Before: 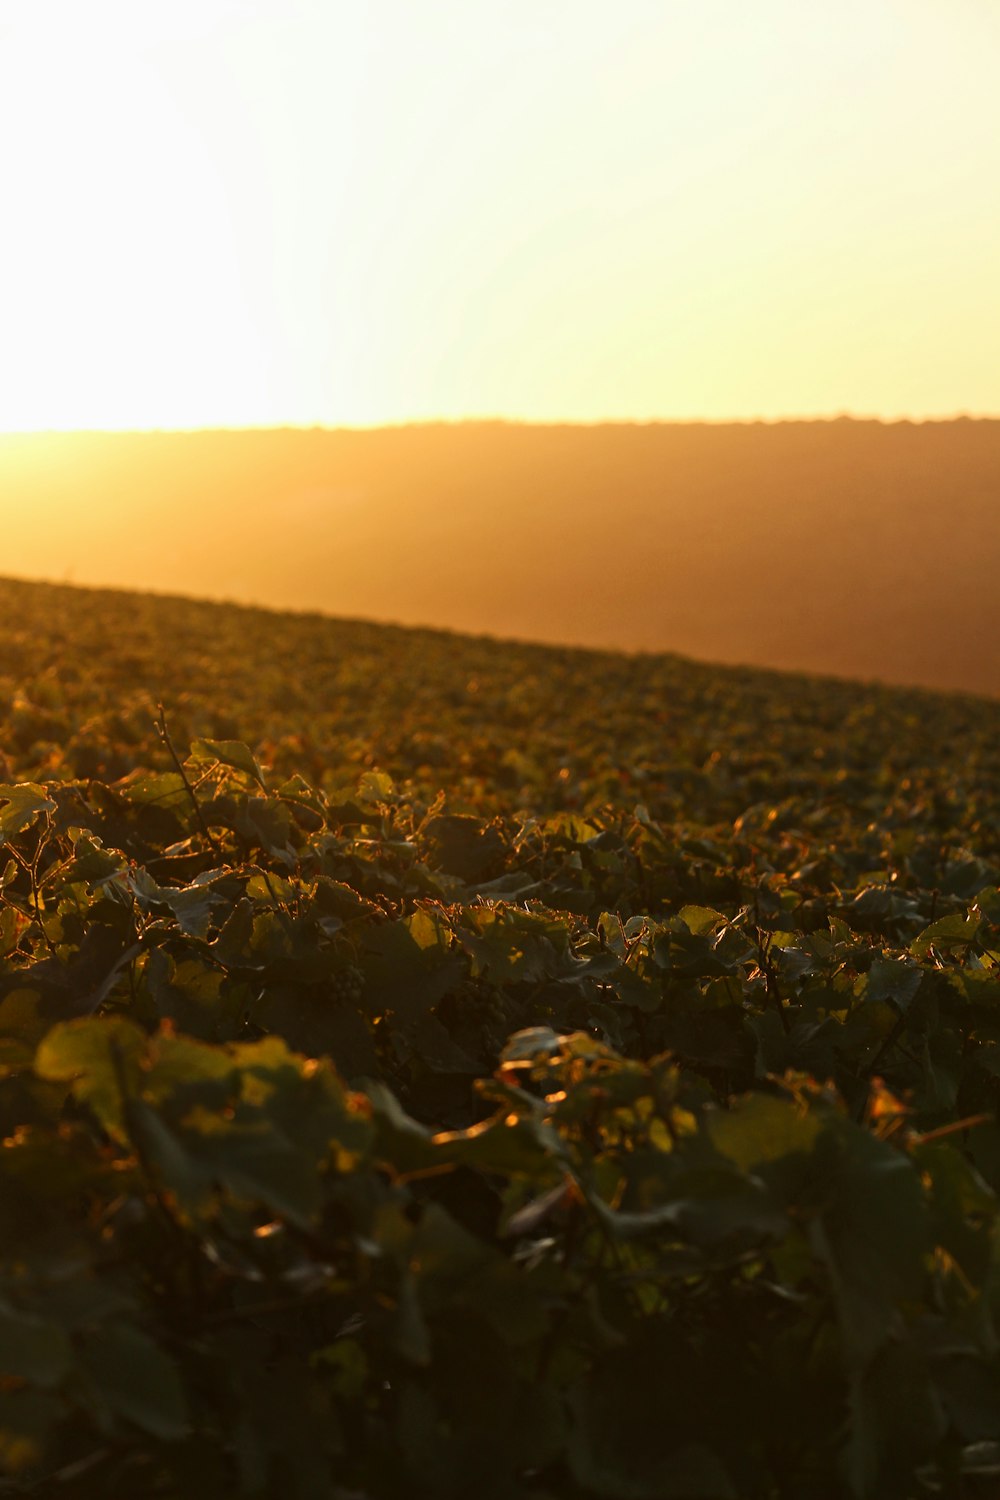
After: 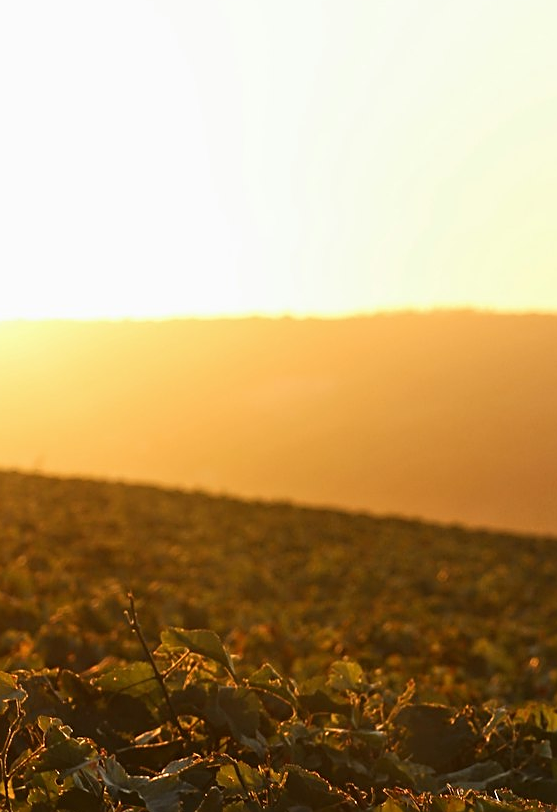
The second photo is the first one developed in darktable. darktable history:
sharpen: on, module defaults
crop and rotate: left 3.06%, top 7.475%, right 41.157%, bottom 38.352%
